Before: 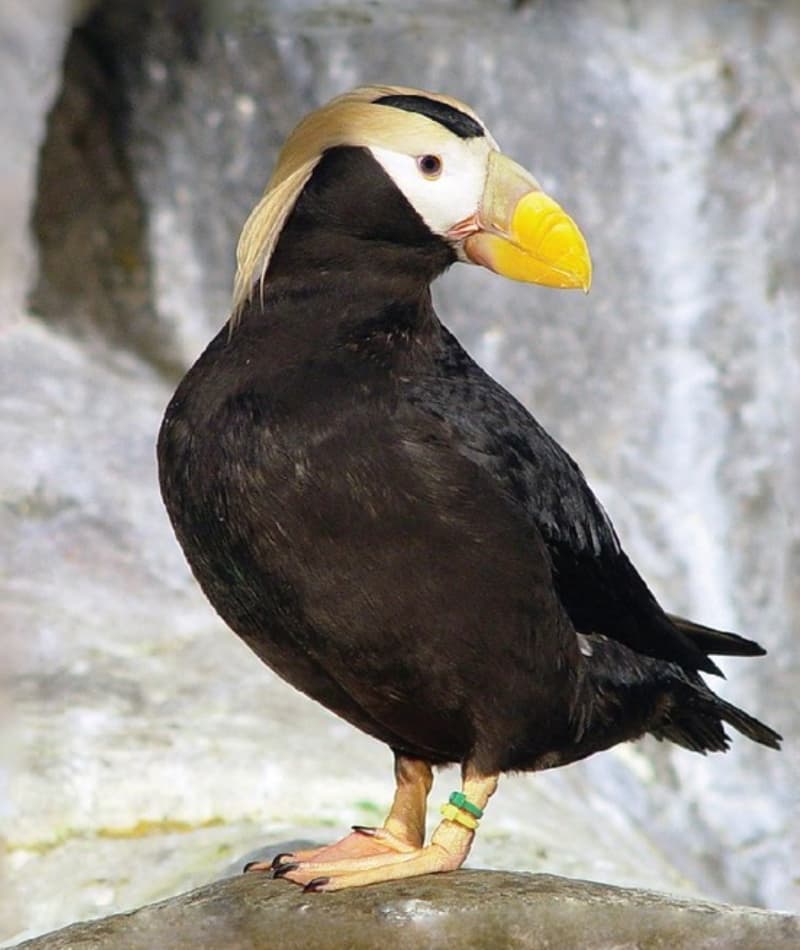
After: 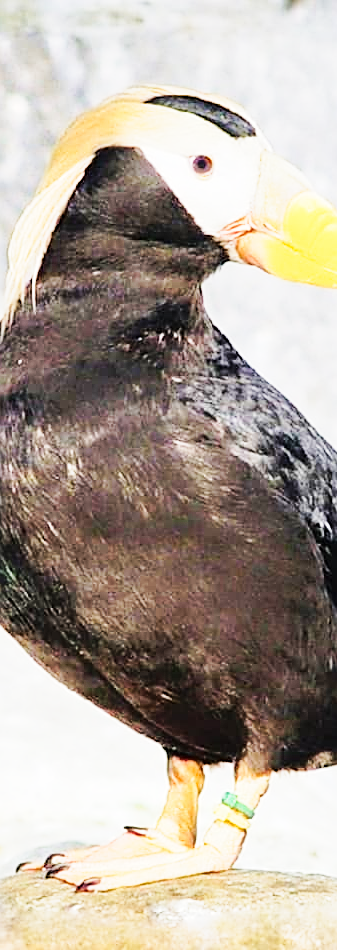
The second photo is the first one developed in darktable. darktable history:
tone curve: curves: ch0 [(0, 0) (0.003, 0.004) (0.011, 0.016) (0.025, 0.035) (0.044, 0.062) (0.069, 0.097) (0.1, 0.143) (0.136, 0.205) (0.177, 0.276) (0.224, 0.36) (0.277, 0.461) (0.335, 0.584) (0.399, 0.686) (0.468, 0.783) (0.543, 0.868) (0.623, 0.927) (0.709, 0.96) (0.801, 0.974) (0.898, 0.986) (1, 1)], preserve colors none
crop: left 28.583%, right 29.231%
sharpen: on, module defaults
tone equalizer: -7 EV 0.15 EV, -6 EV 0.6 EV, -5 EV 1.15 EV, -4 EV 1.33 EV, -3 EV 1.15 EV, -2 EV 0.6 EV, -1 EV 0.15 EV, mask exposure compensation -0.5 EV
exposure: exposure -0.116 EV, compensate exposure bias true, compensate highlight preservation false
